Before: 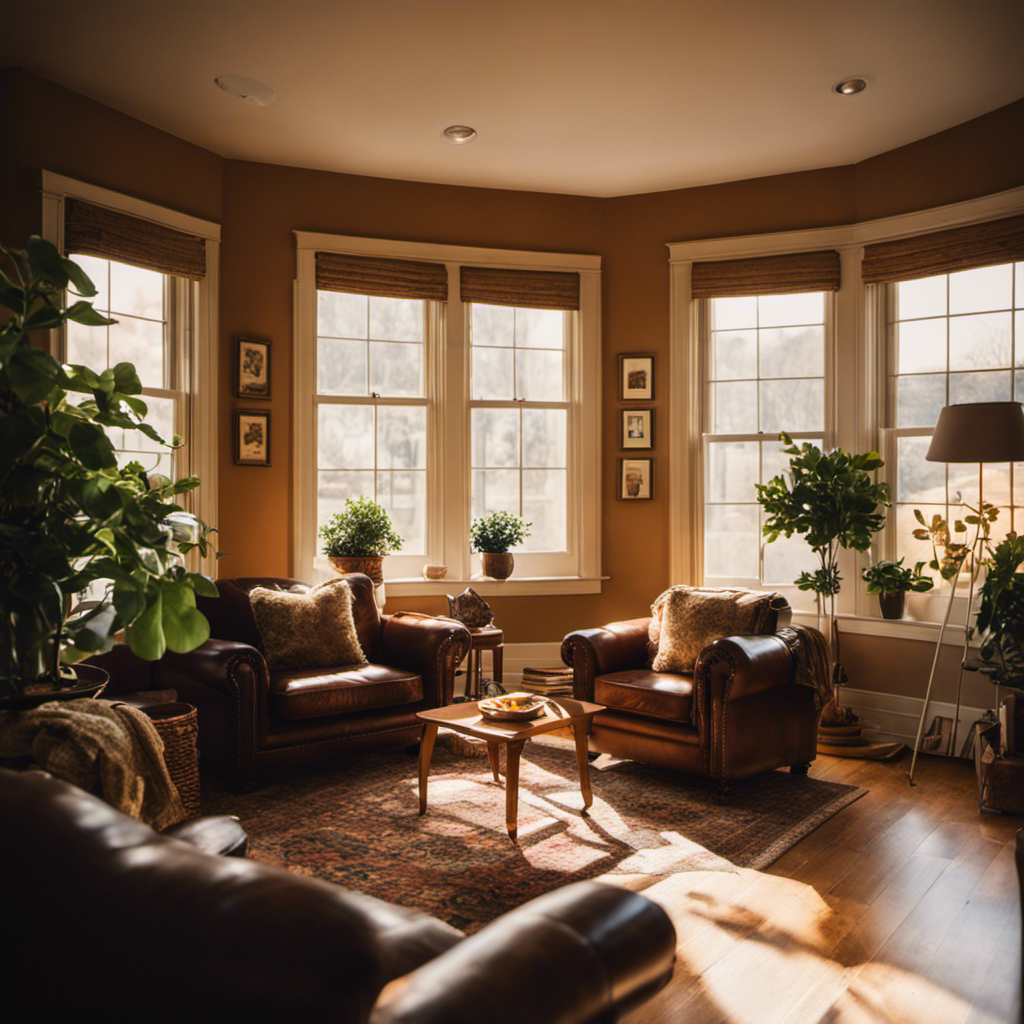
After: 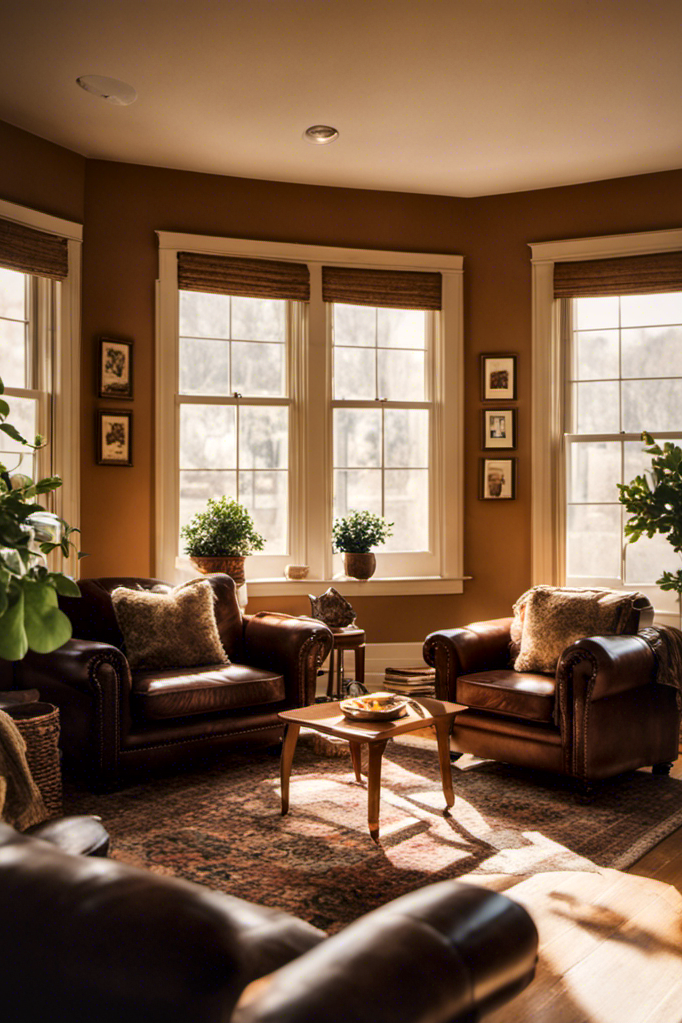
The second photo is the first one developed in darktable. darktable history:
crop and rotate: left 13.537%, right 19.796%
local contrast: mode bilateral grid, contrast 20, coarseness 50, detail 171%, midtone range 0.2
